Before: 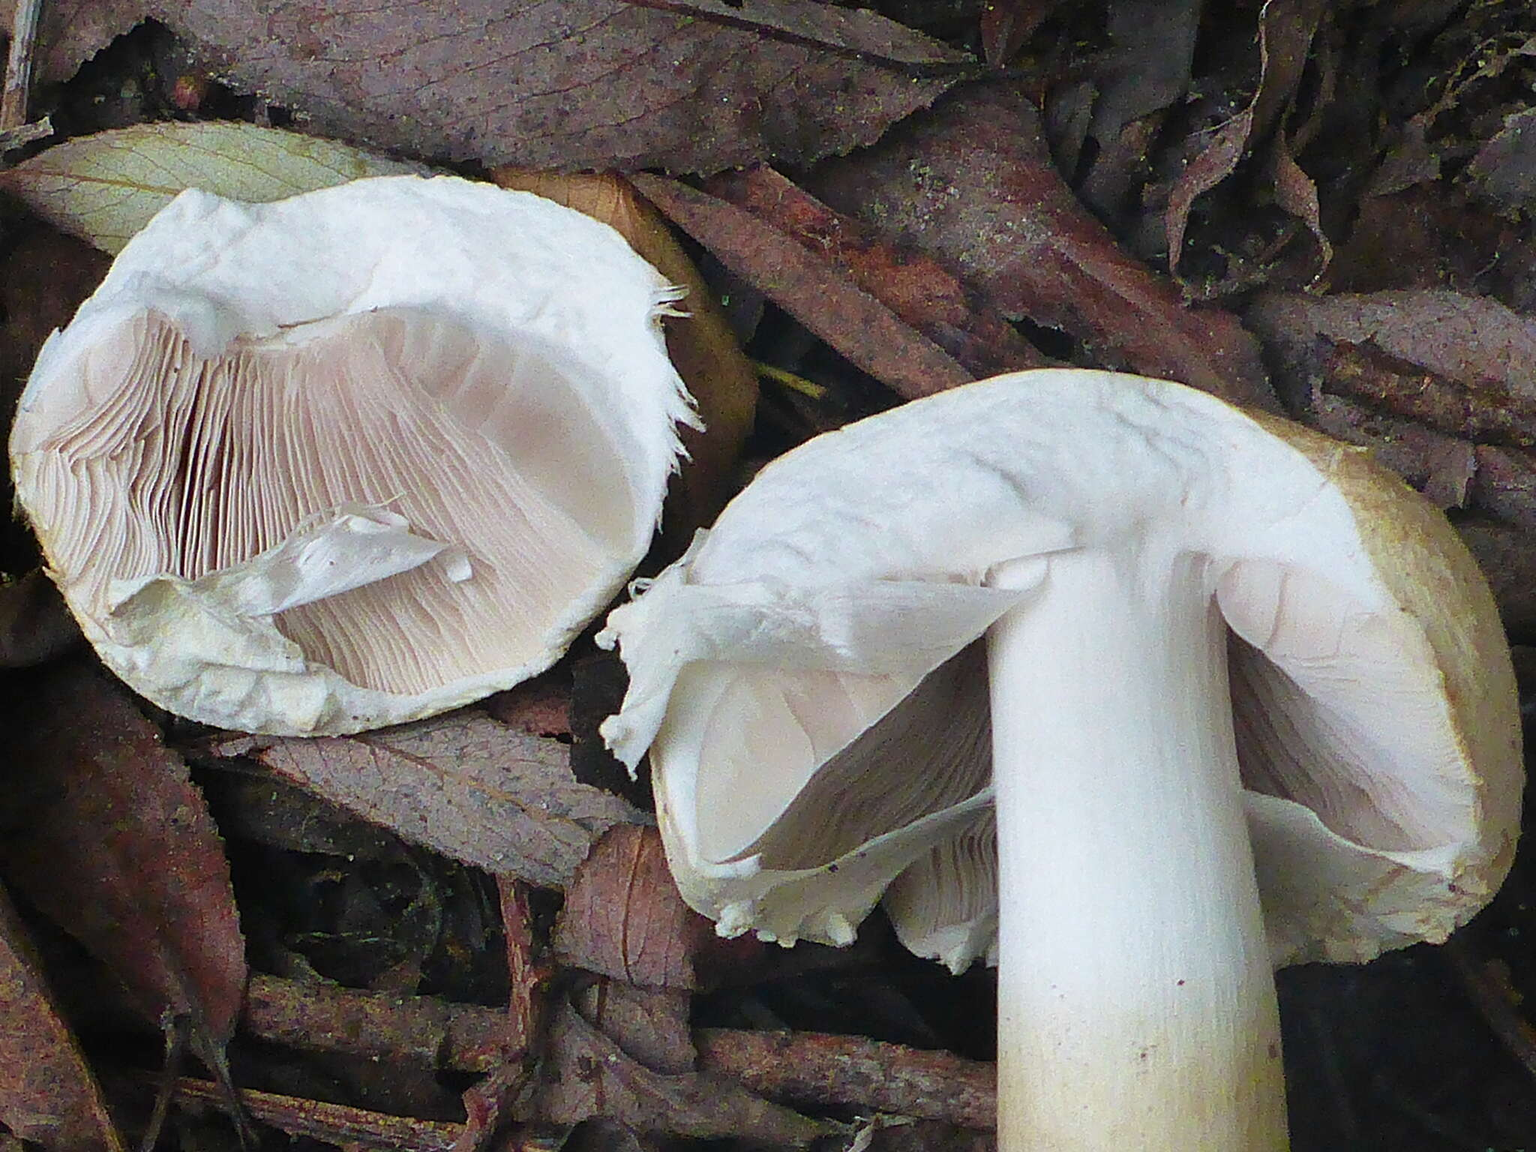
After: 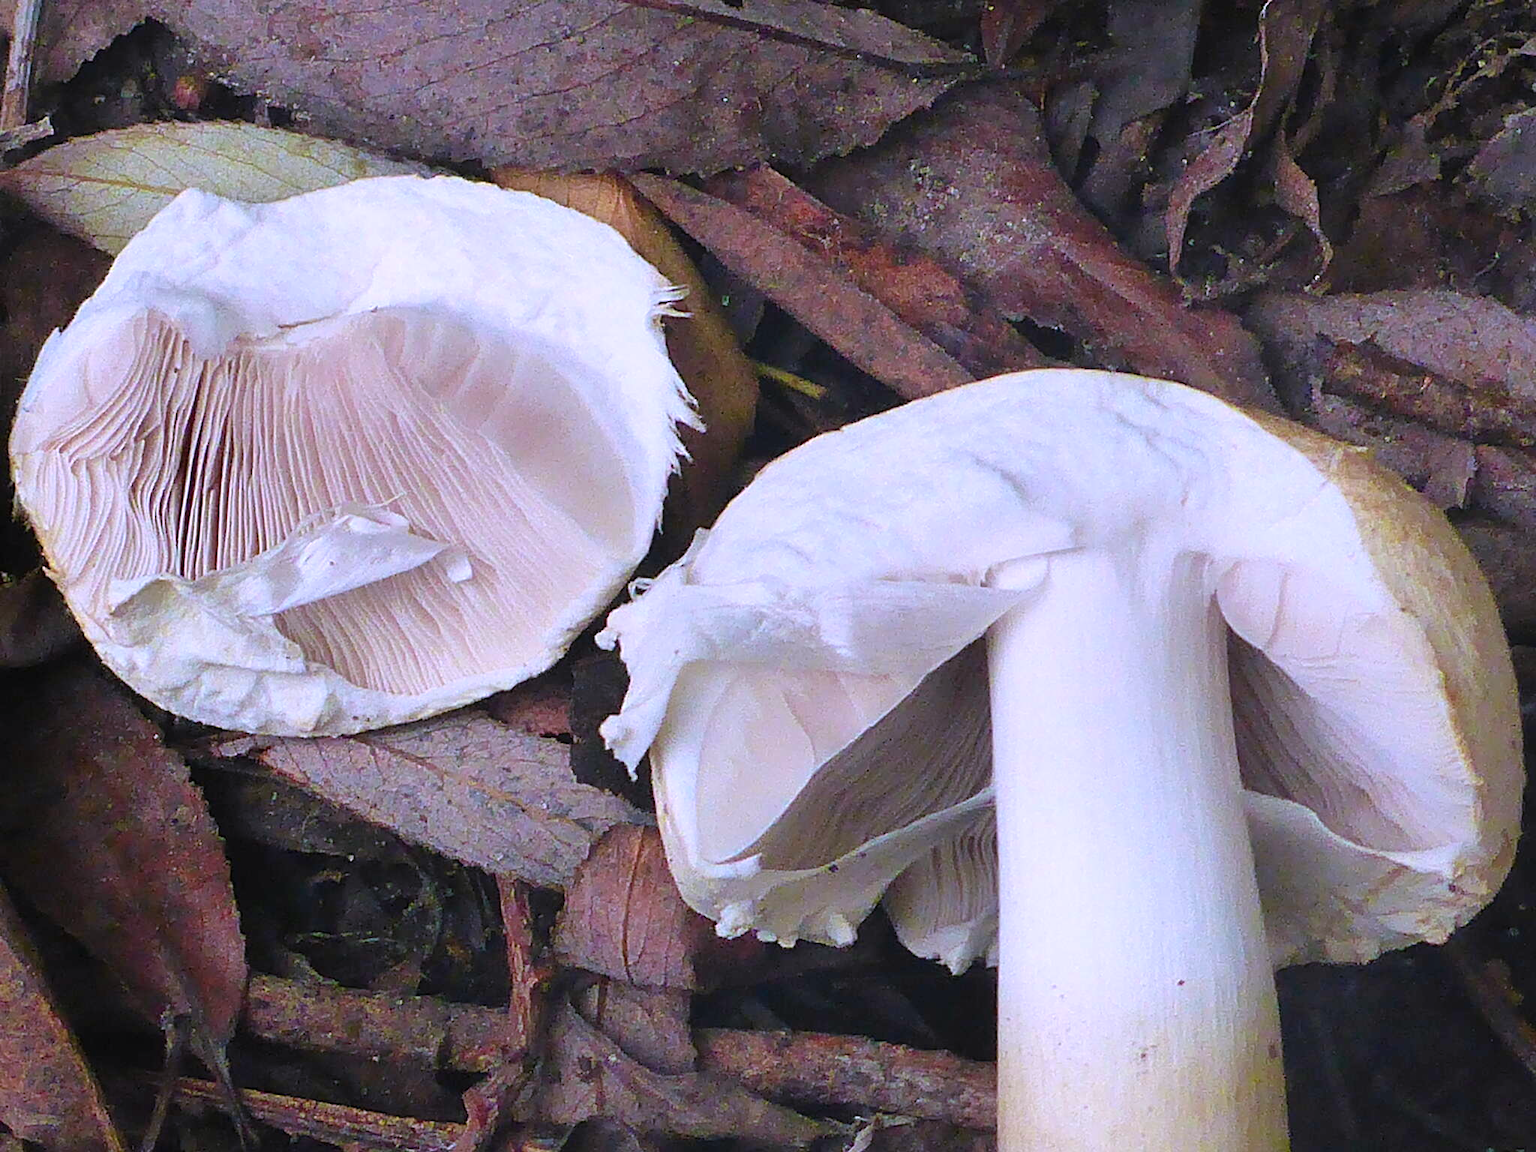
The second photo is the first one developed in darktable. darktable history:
white balance: red 1.042, blue 1.17
contrast brightness saturation: contrast 0.03, brightness 0.06, saturation 0.13
